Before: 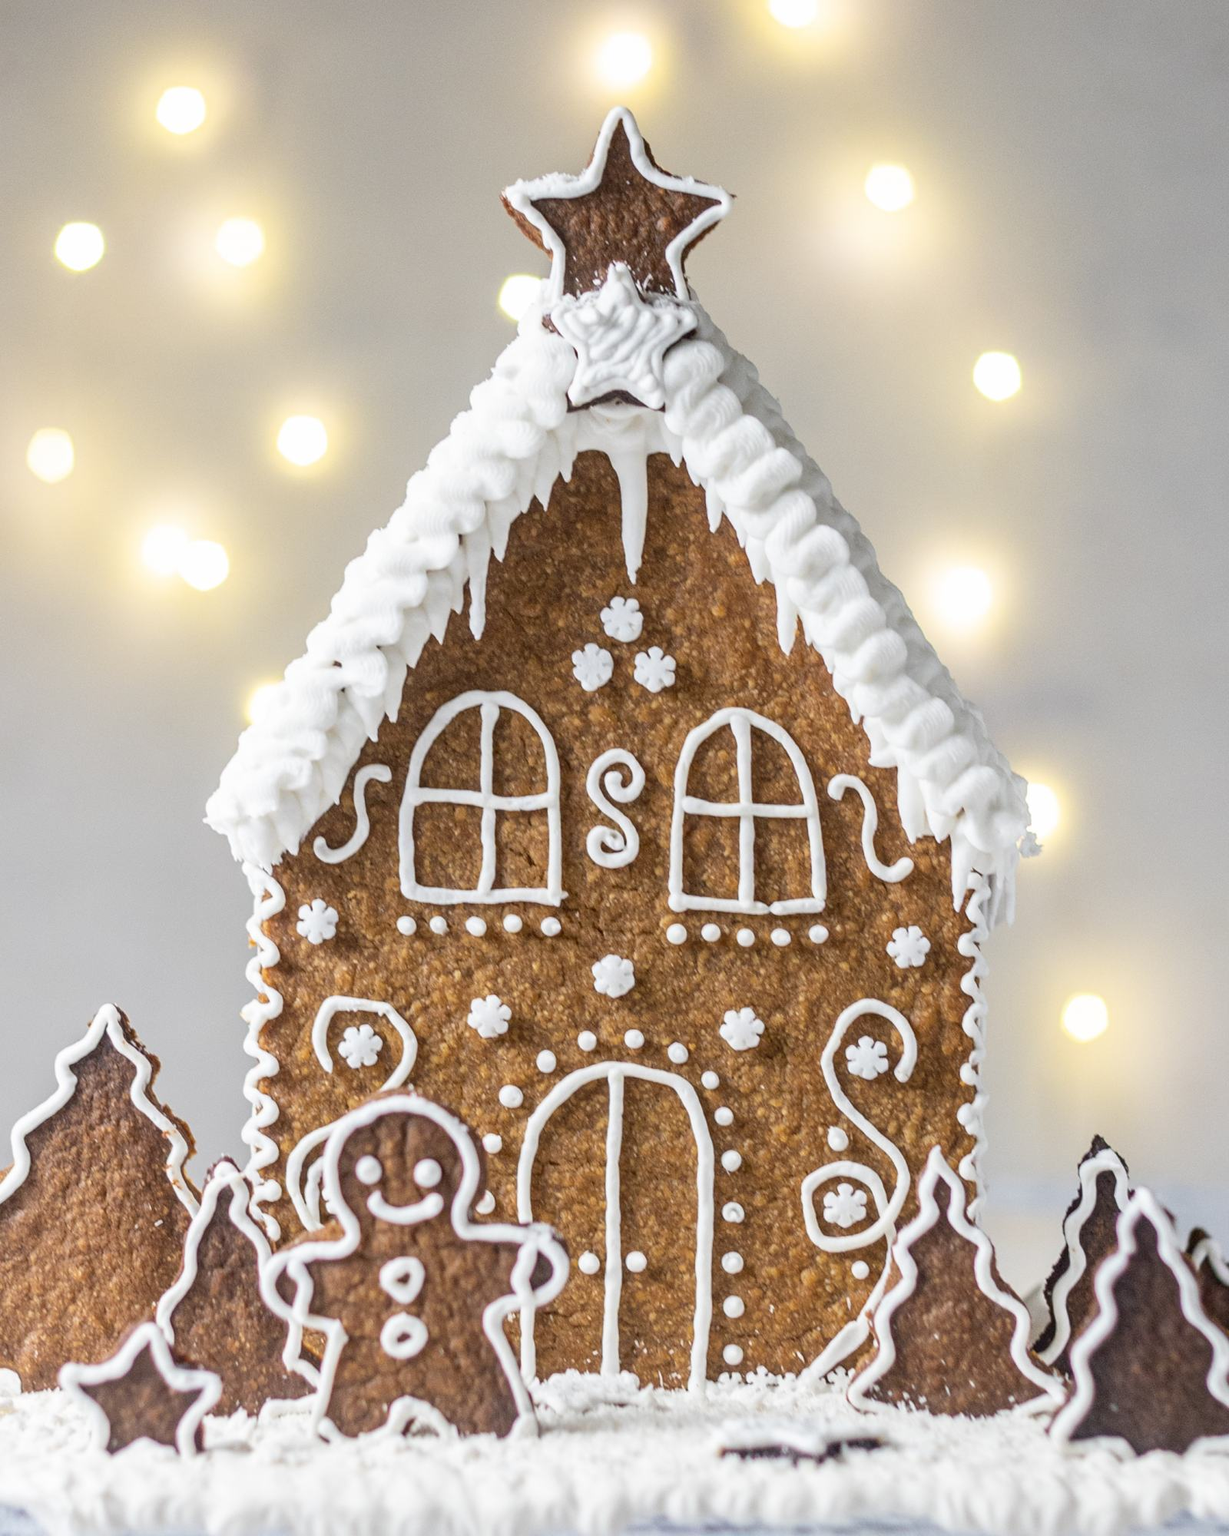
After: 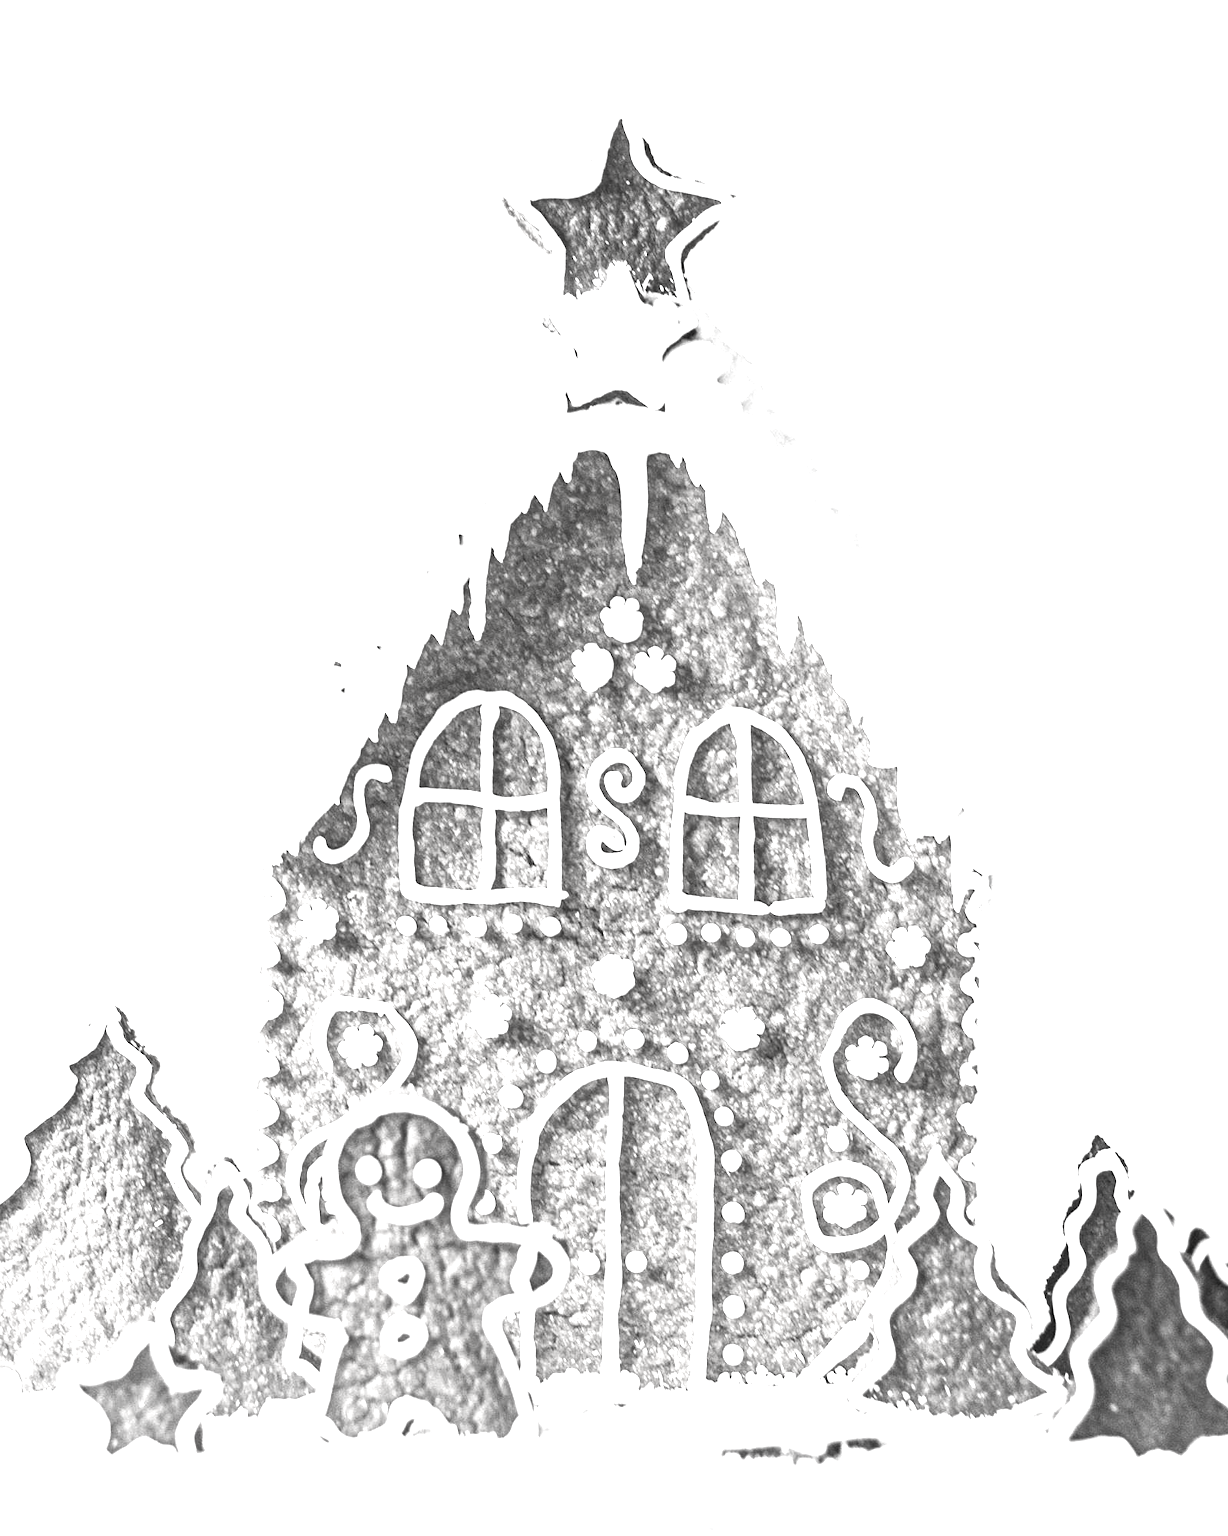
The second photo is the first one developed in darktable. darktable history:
contrast brightness saturation: contrast 0.525, brightness 0.48, saturation -0.984
tone equalizer: -8 EV -0.001 EV, -7 EV 0.003 EV, -6 EV -0.003 EV, -5 EV -0.014 EV, -4 EV -0.054 EV, -3 EV -0.222 EV, -2 EV -0.266 EV, -1 EV 0.083 EV, +0 EV 0.282 EV, edges refinement/feathering 500, mask exposure compensation -1.57 EV, preserve details no
levels: black 0.103%, levels [0, 0.374, 0.749]
